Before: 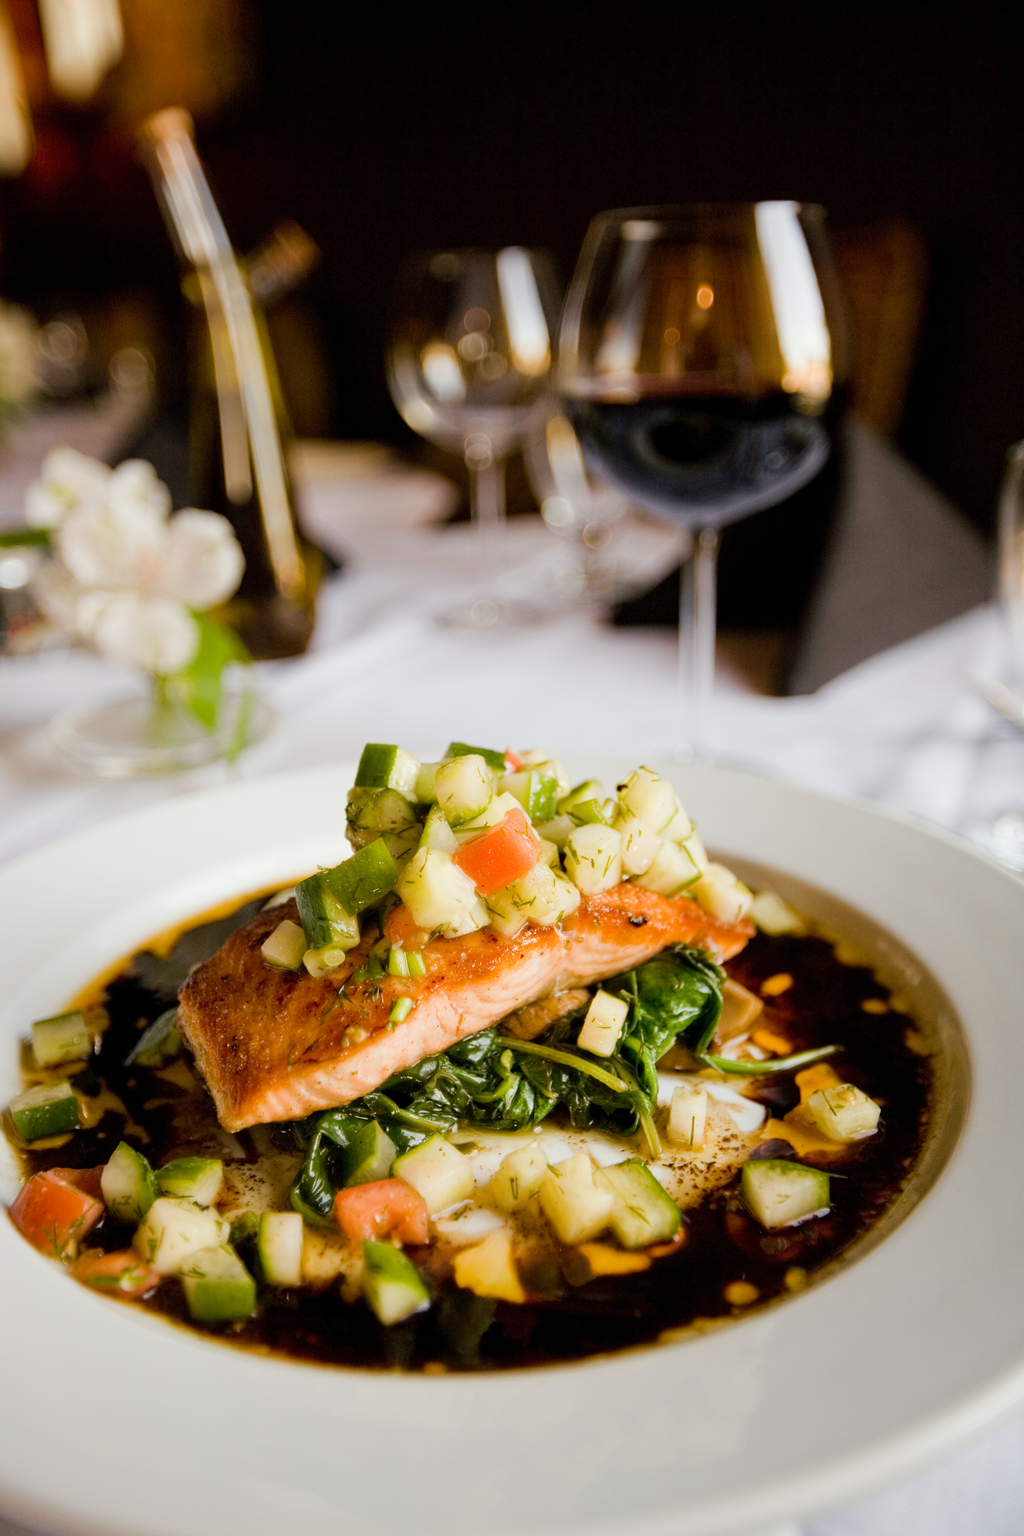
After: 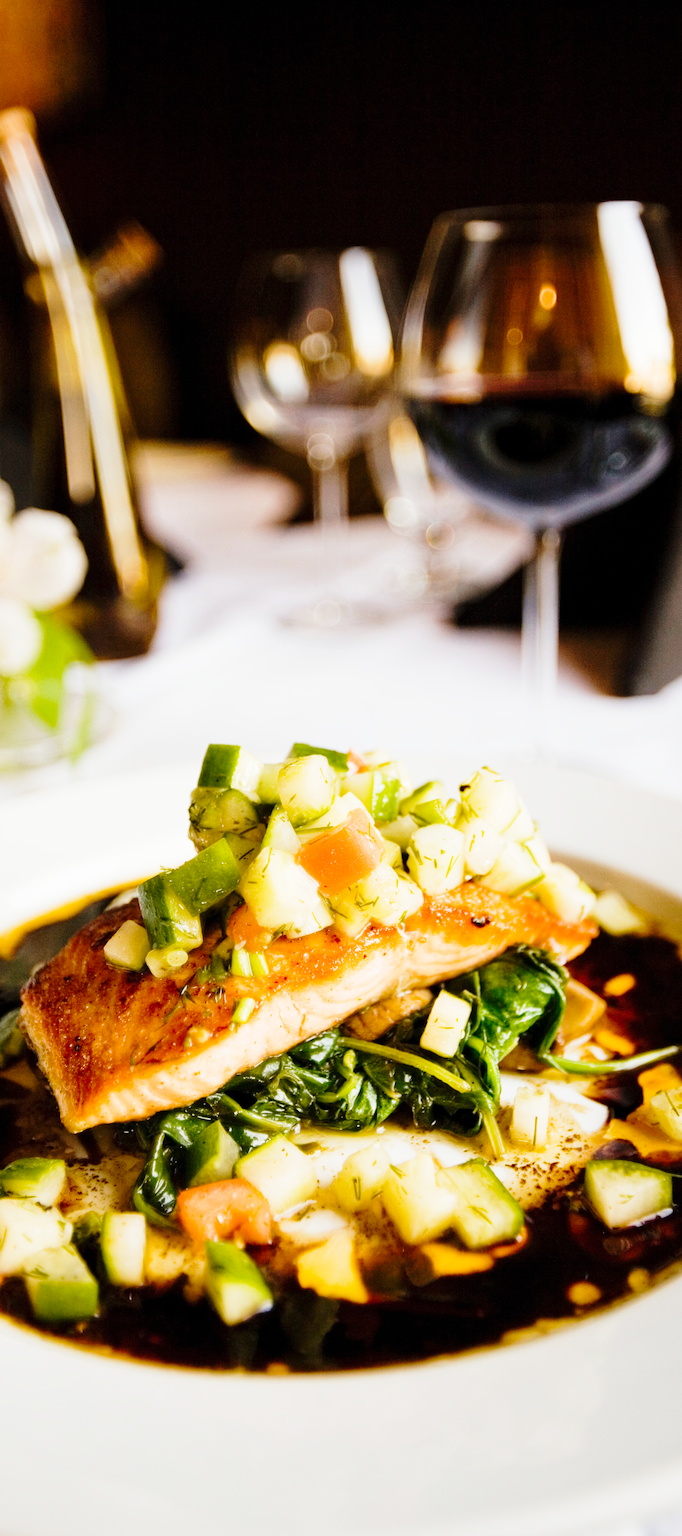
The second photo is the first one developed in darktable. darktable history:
crop: left 15.395%, right 17.93%
base curve: curves: ch0 [(0, 0) (0.028, 0.03) (0.121, 0.232) (0.46, 0.748) (0.859, 0.968) (1, 1)], preserve colors none
